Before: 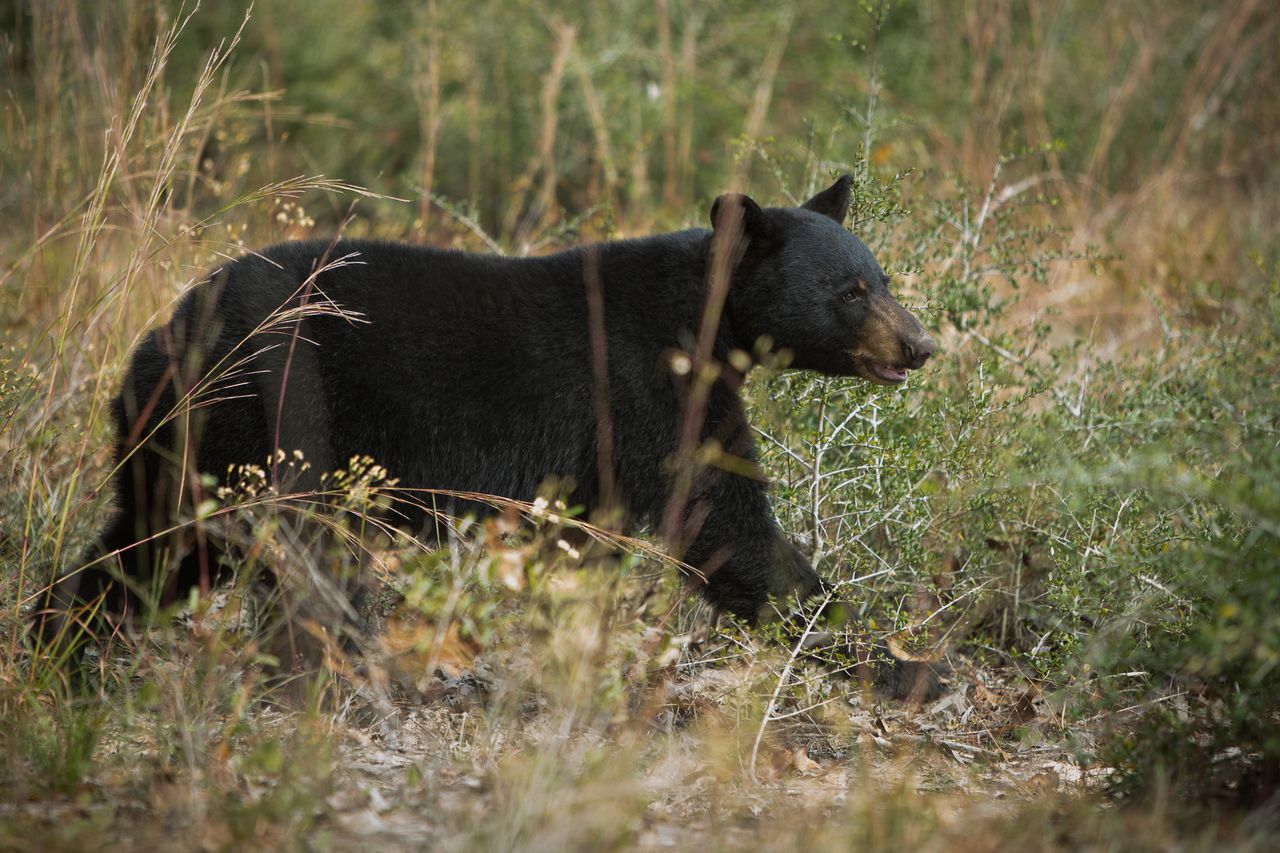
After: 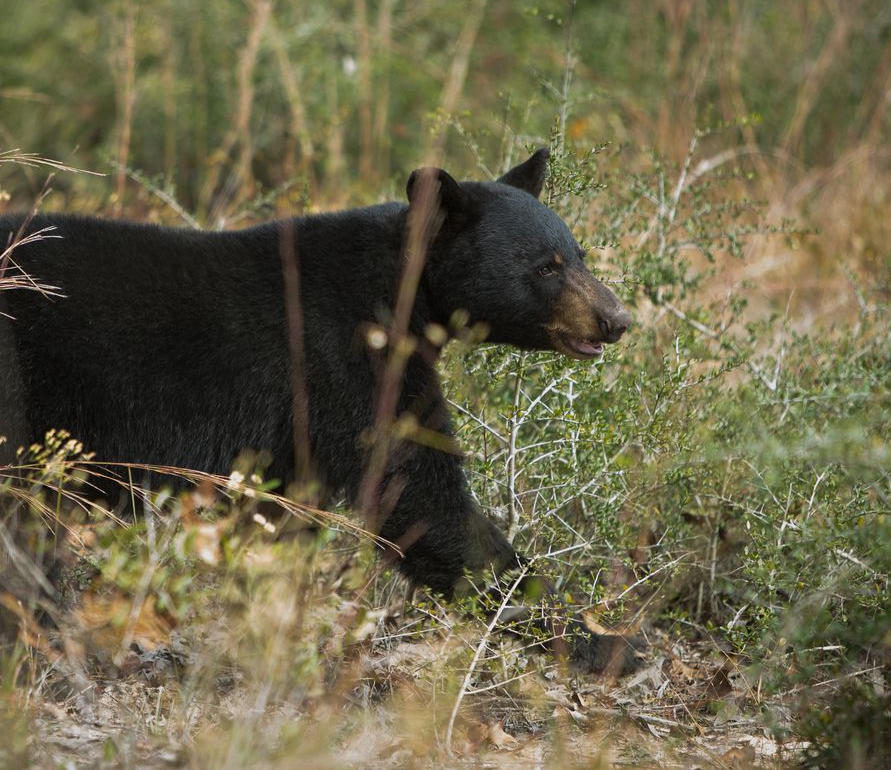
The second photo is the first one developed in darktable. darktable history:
crop and rotate: left 23.807%, top 3.259%, right 6.55%, bottom 6.393%
